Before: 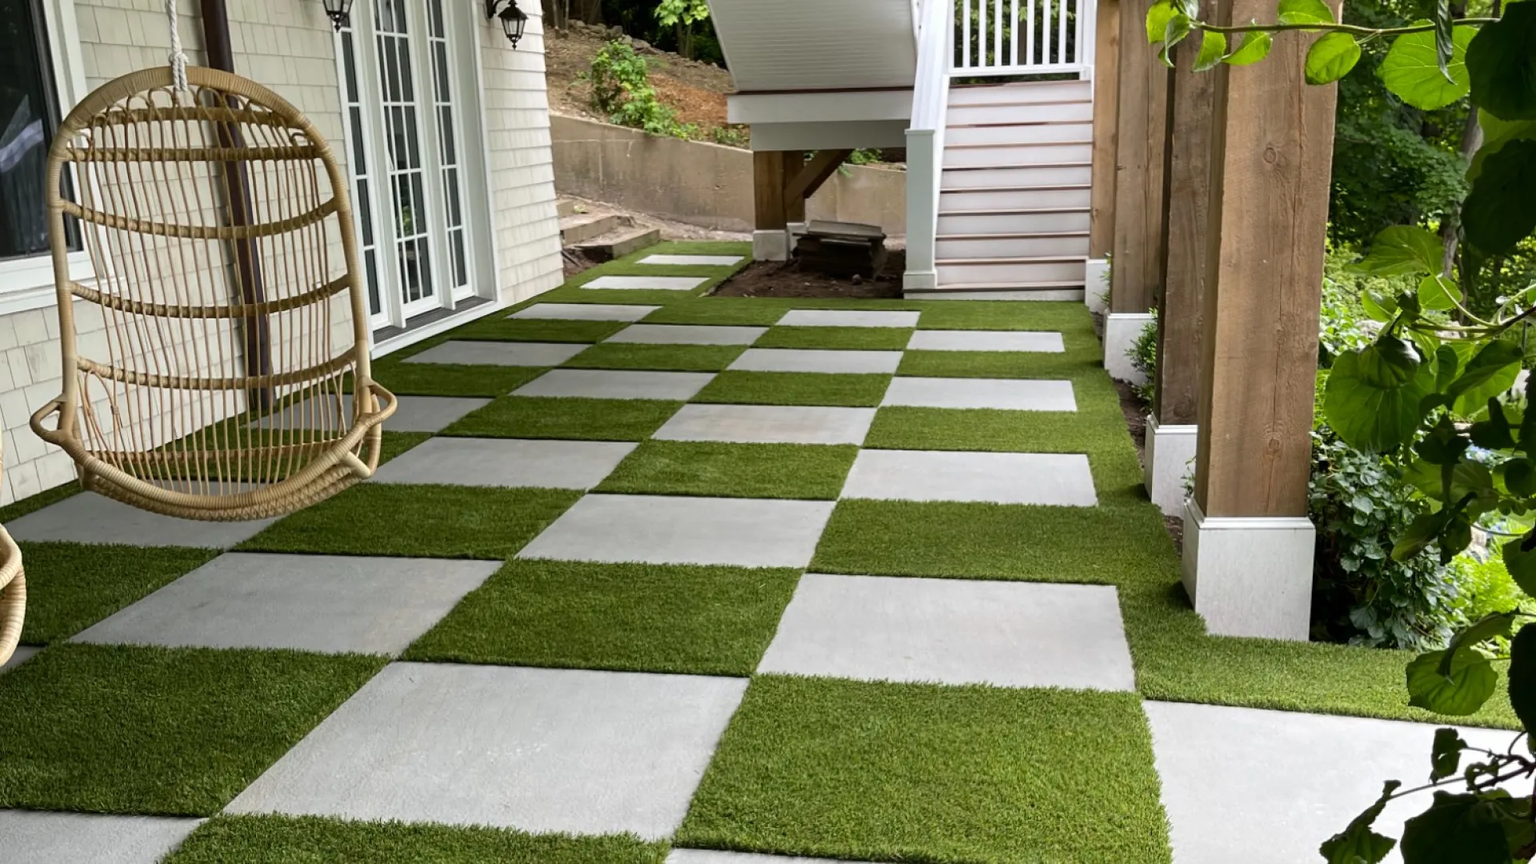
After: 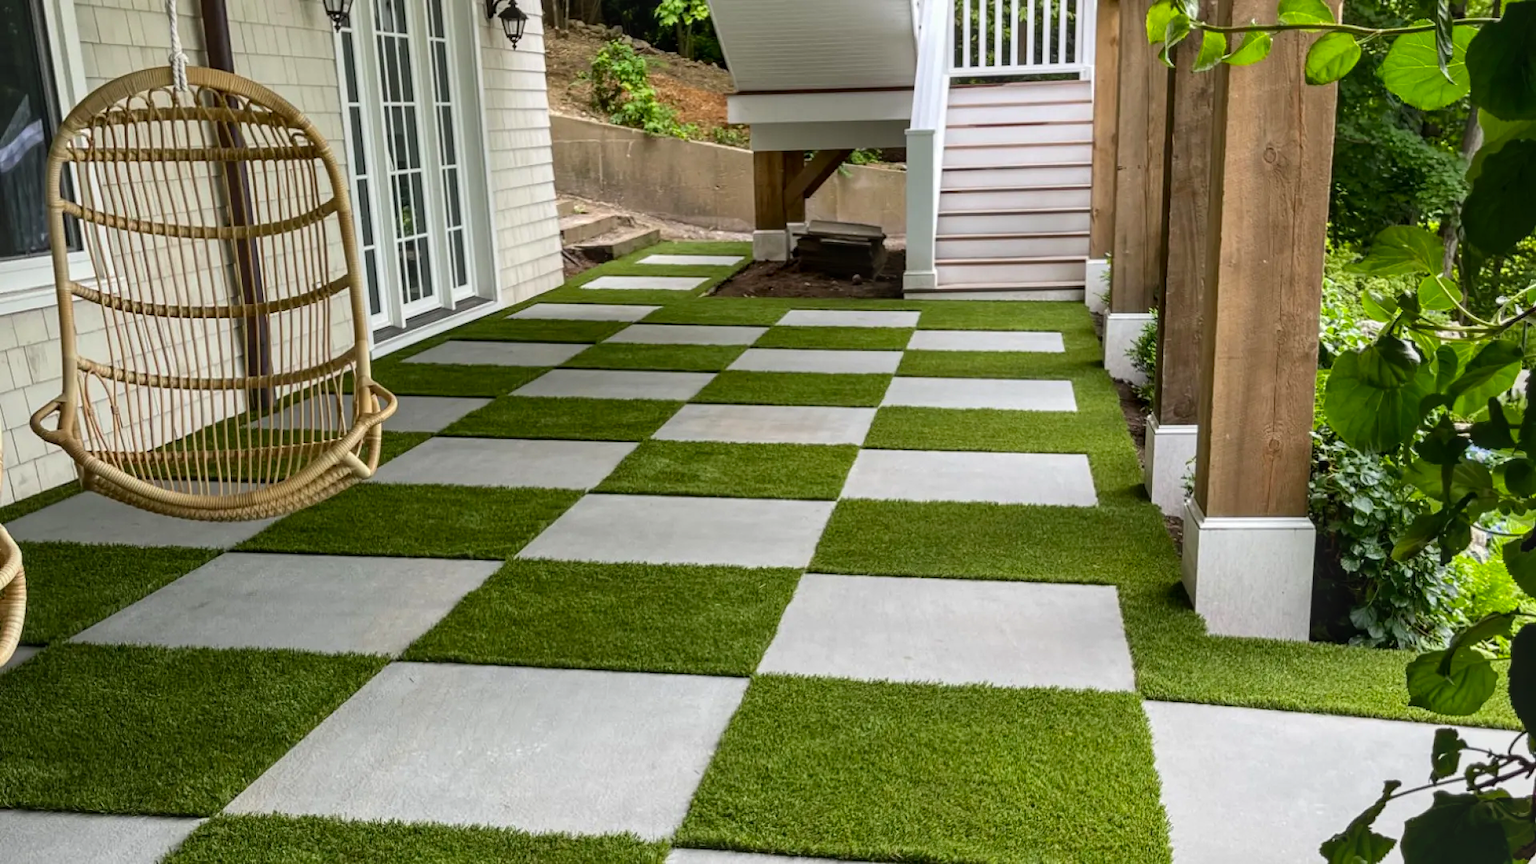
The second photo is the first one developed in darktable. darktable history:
contrast brightness saturation: contrast -0.185, saturation 0.186
local contrast: detail 150%
